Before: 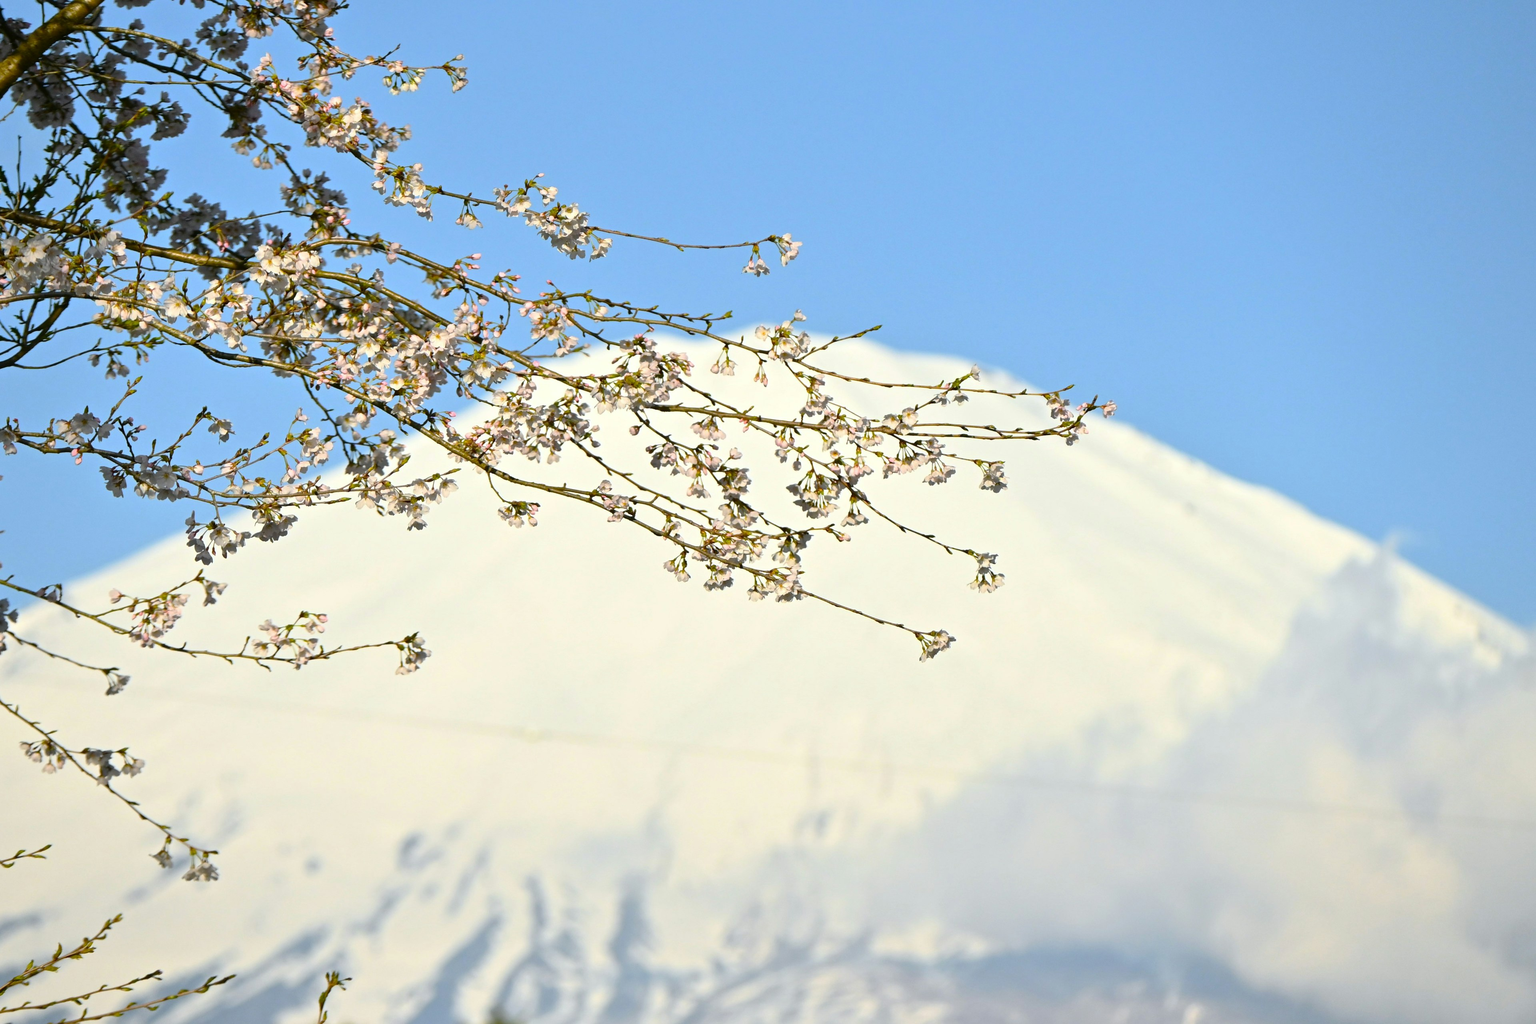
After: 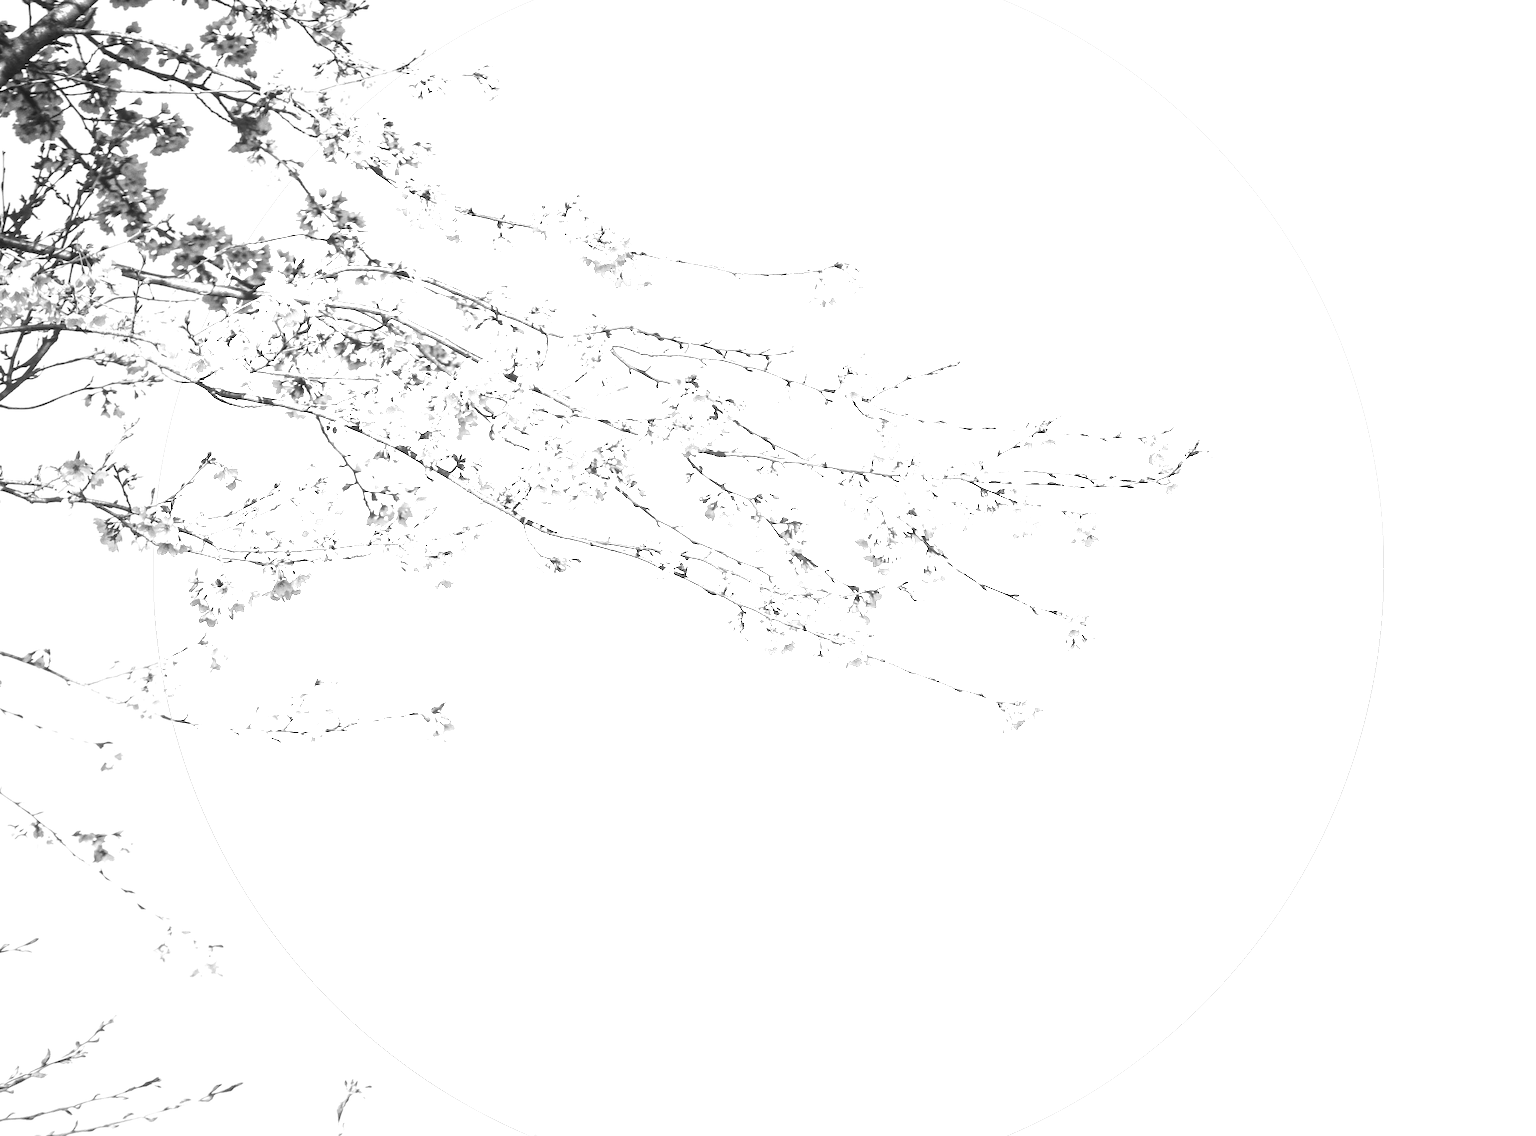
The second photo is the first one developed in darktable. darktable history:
crop and rotate: left 1.088%, right 8.807%
monochrome: size 3.1
local contrast: on, module defaults
vignetting: unbound false
exposure: black level correction 0, exposure 1.741 EV, compensate exposure bias true, compensate highlight preservation false
tone equalizer: -8 EV -0.75 EV, -7 EV -0.7 EV, -6 EV -0.6 EV, -5 EV -0.4 EV, -3 EV 0.4 EV, -2 EV 0.6 EV, -1 EV 0.7 EV, +0 EV 0.75 EV, edges refinement/feathering 500, mask exposure compensation -1.57 EV, preserve details no
